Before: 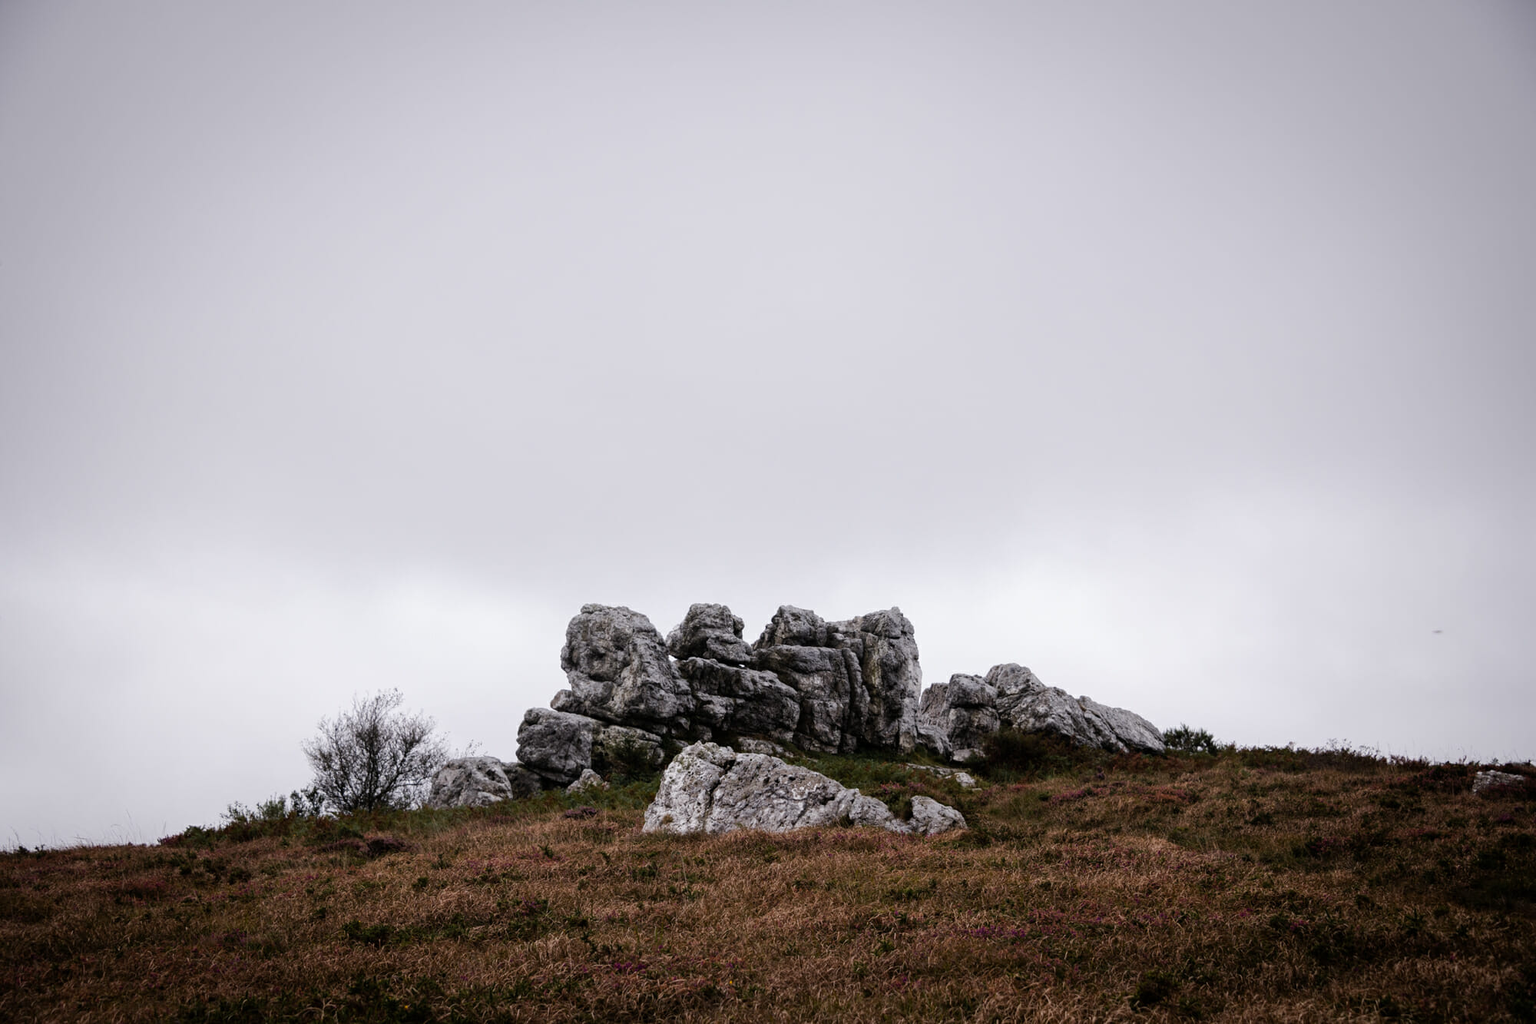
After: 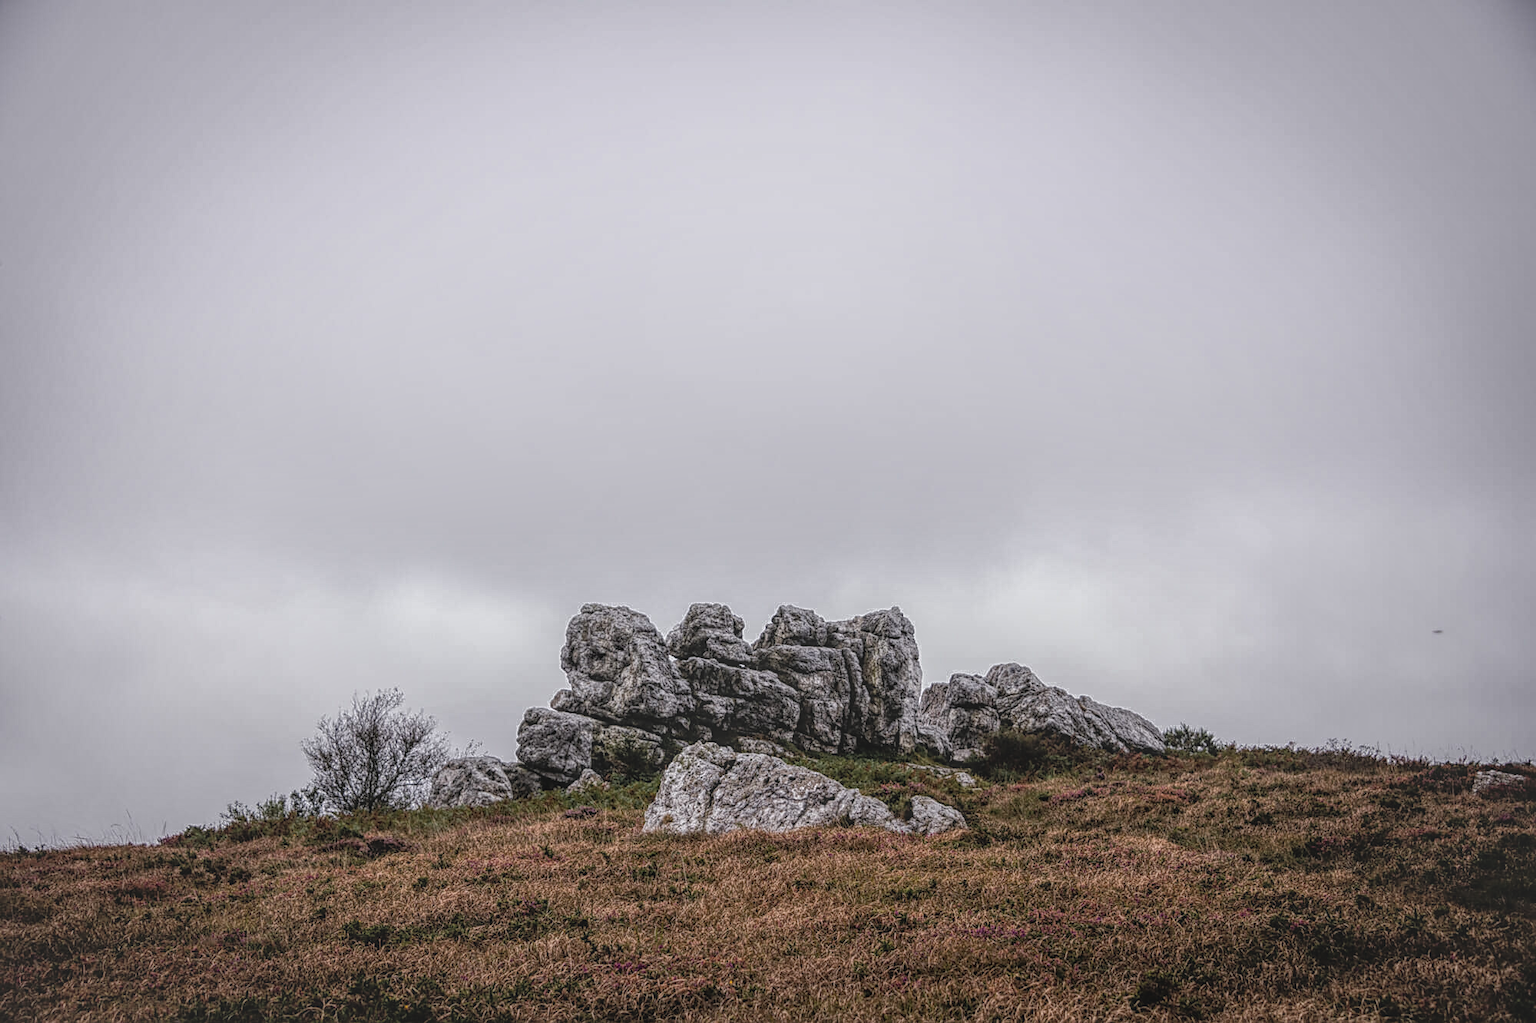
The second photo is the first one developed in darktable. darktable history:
base curve: curves: ch0 [(0, 0) (0.472, 0.455) (1, 1)], preserve colors none
color calibration: illuminant same as pipeline (D50), adaptation none (bypass), gamut compression 1.72
sharpen: on, module defaults
local contrast: highlights 20%, shadows 30%, detail 200%, midtone range 0.2
